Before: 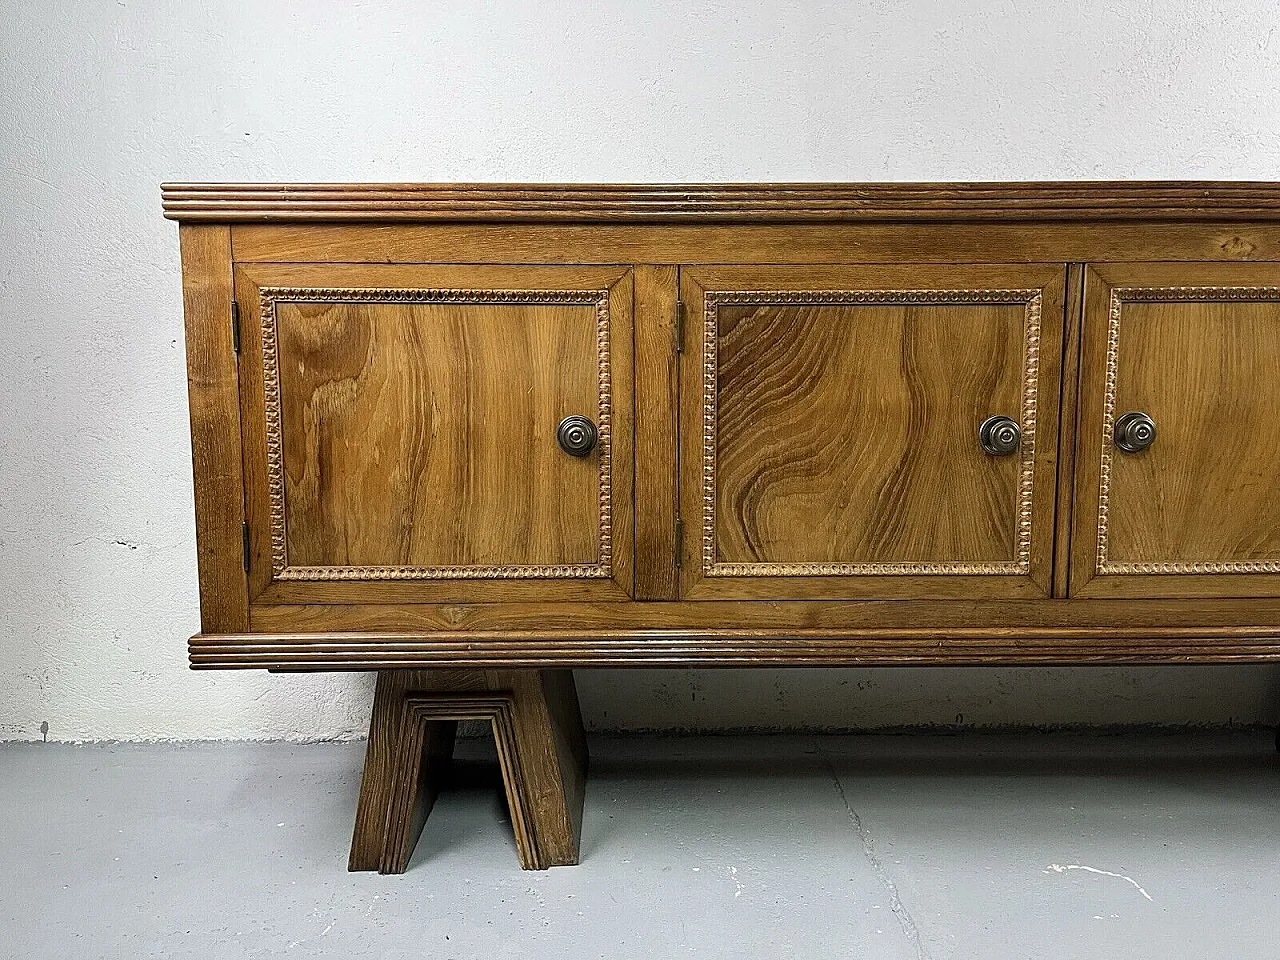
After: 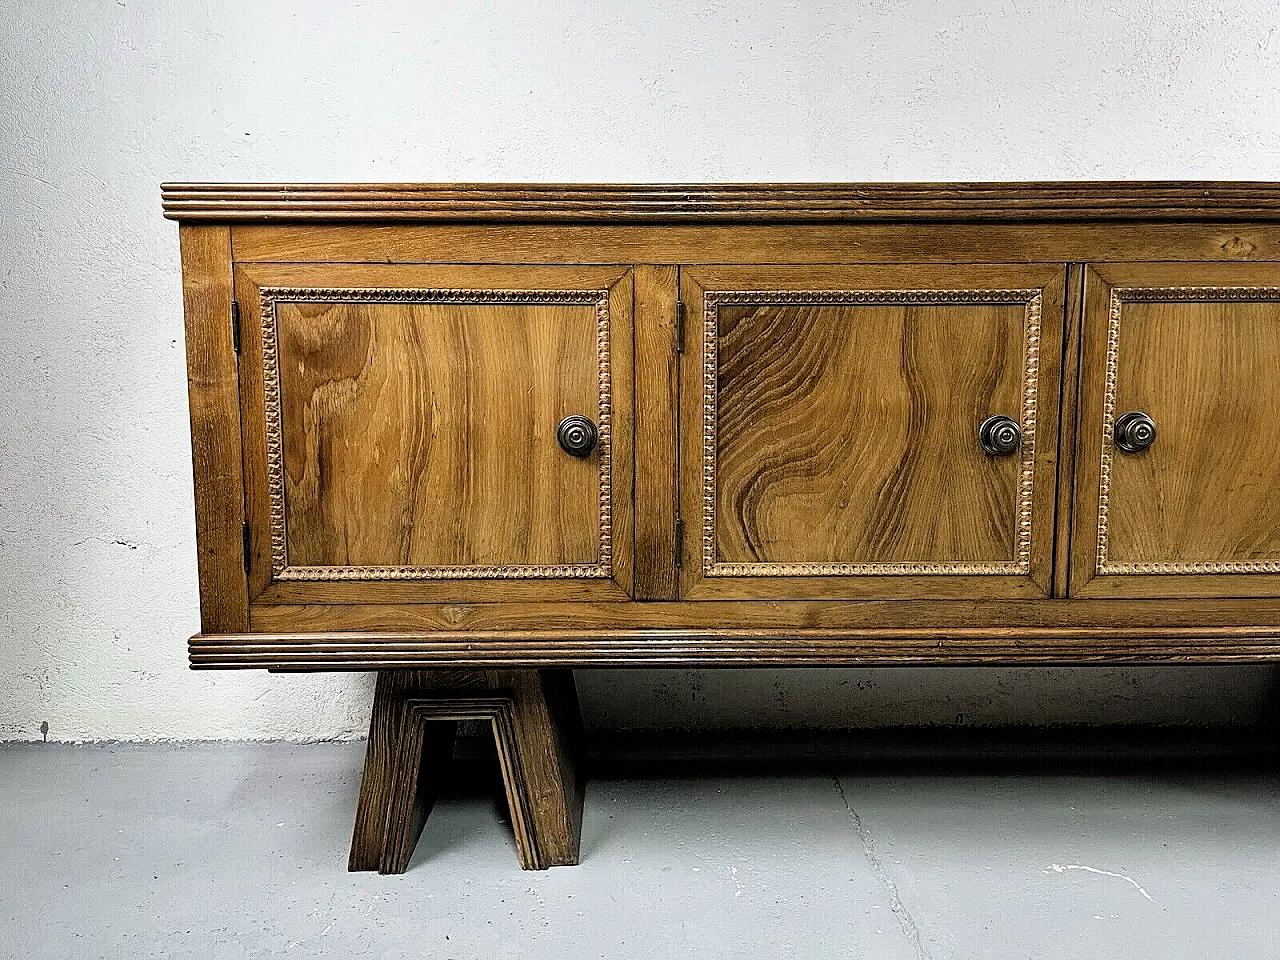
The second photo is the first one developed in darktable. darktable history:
shadows and highlights: highlights color adjustment 77.57%, soften with gaussian
filmic rgb: black relative exposure -4.96 EV, white relative exposure 2.84 EV, hardness 3.71
exposure: exposure 0.198 EV, compensate highlight preservation false
